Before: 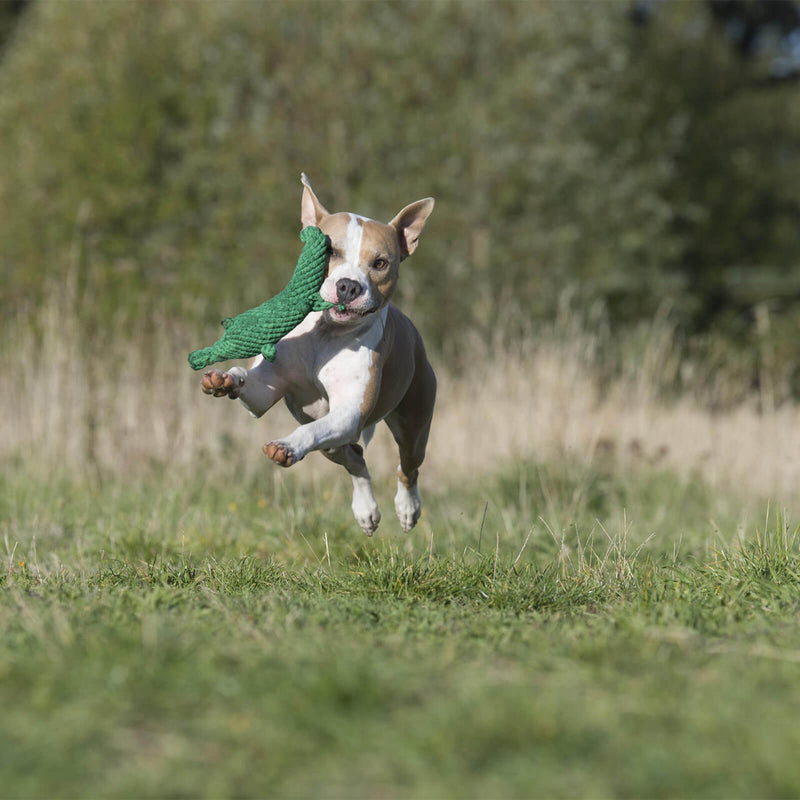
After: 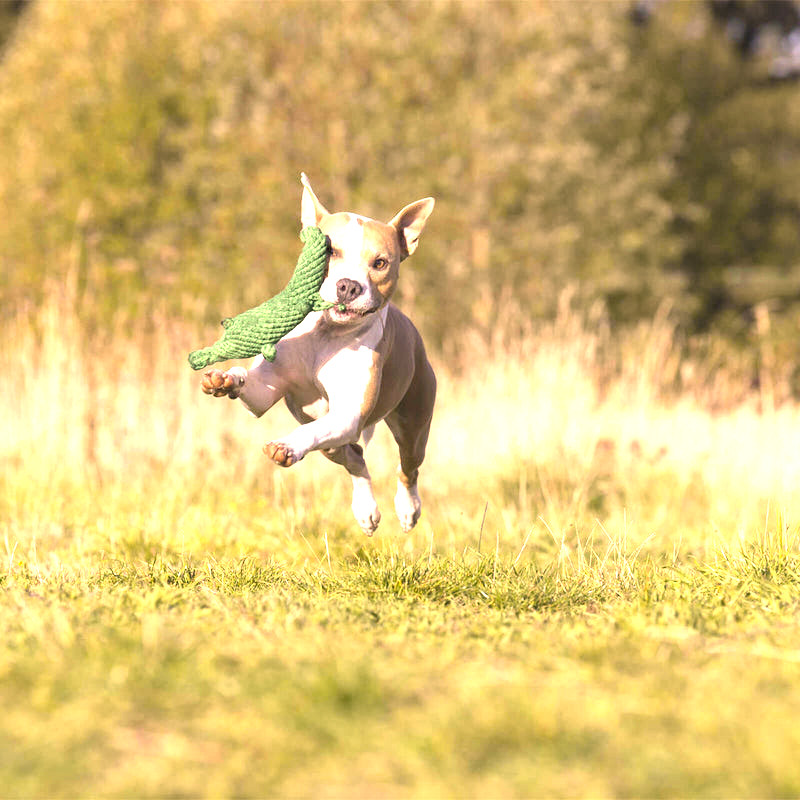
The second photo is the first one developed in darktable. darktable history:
color correction: highlights a* 21.88, highlights b* 22.25
exposure: black level correction 0.001, exposure 1.735 EV, compensate highlight preservation false
